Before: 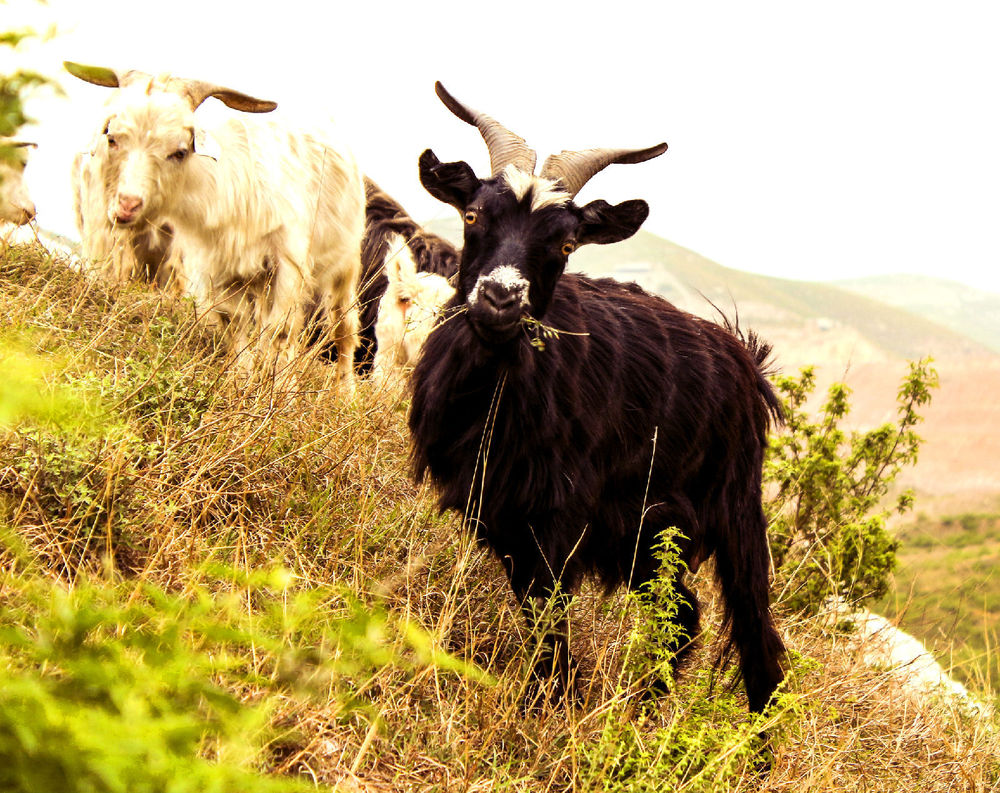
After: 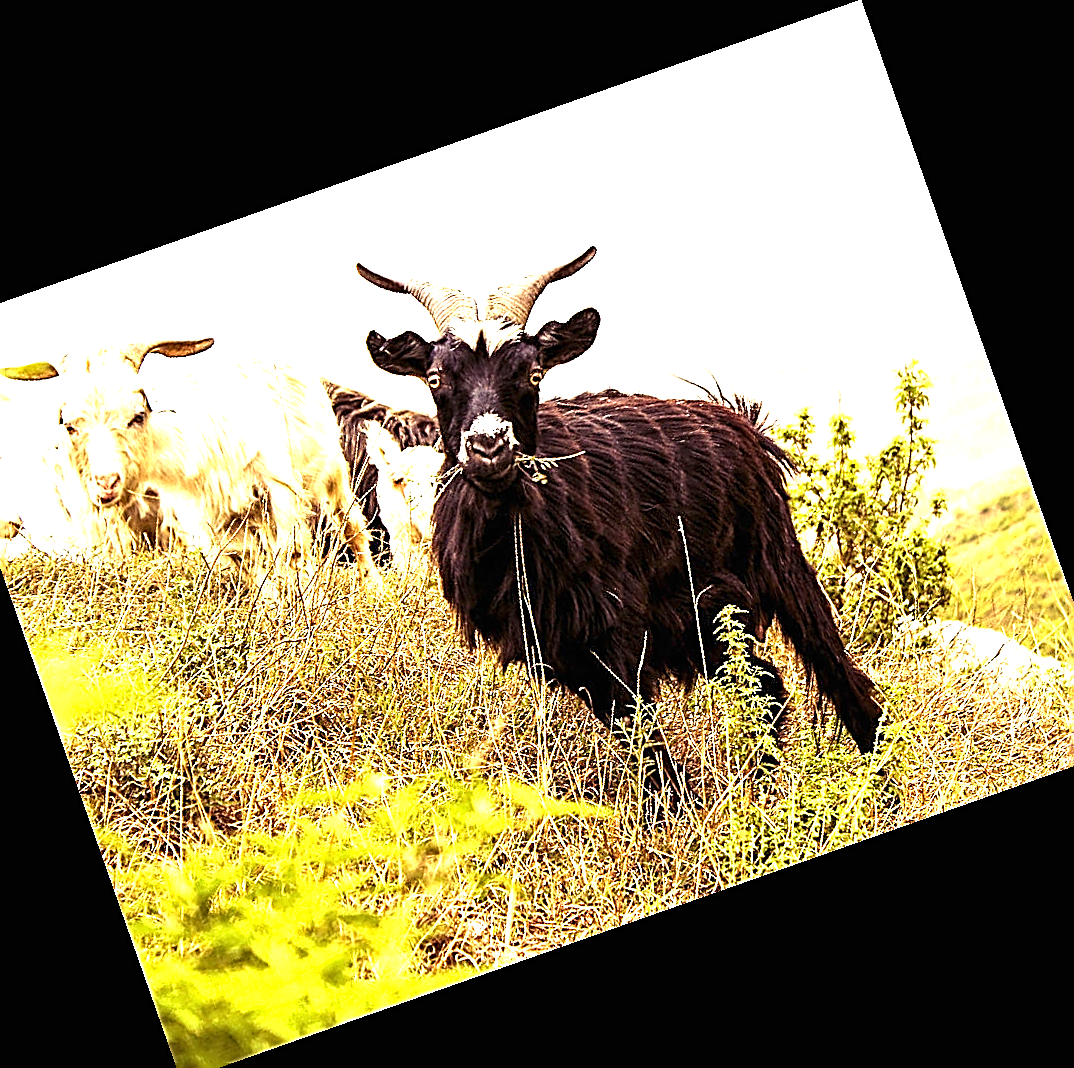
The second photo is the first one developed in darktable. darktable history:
exposure: black level correction 0, exposure 1.2 EV, compensate highlight preservation false
sharpen: amount 2
crop and rotate: angle 19.43°, left 6.812%, right 4.125%, bottom 1.087%
